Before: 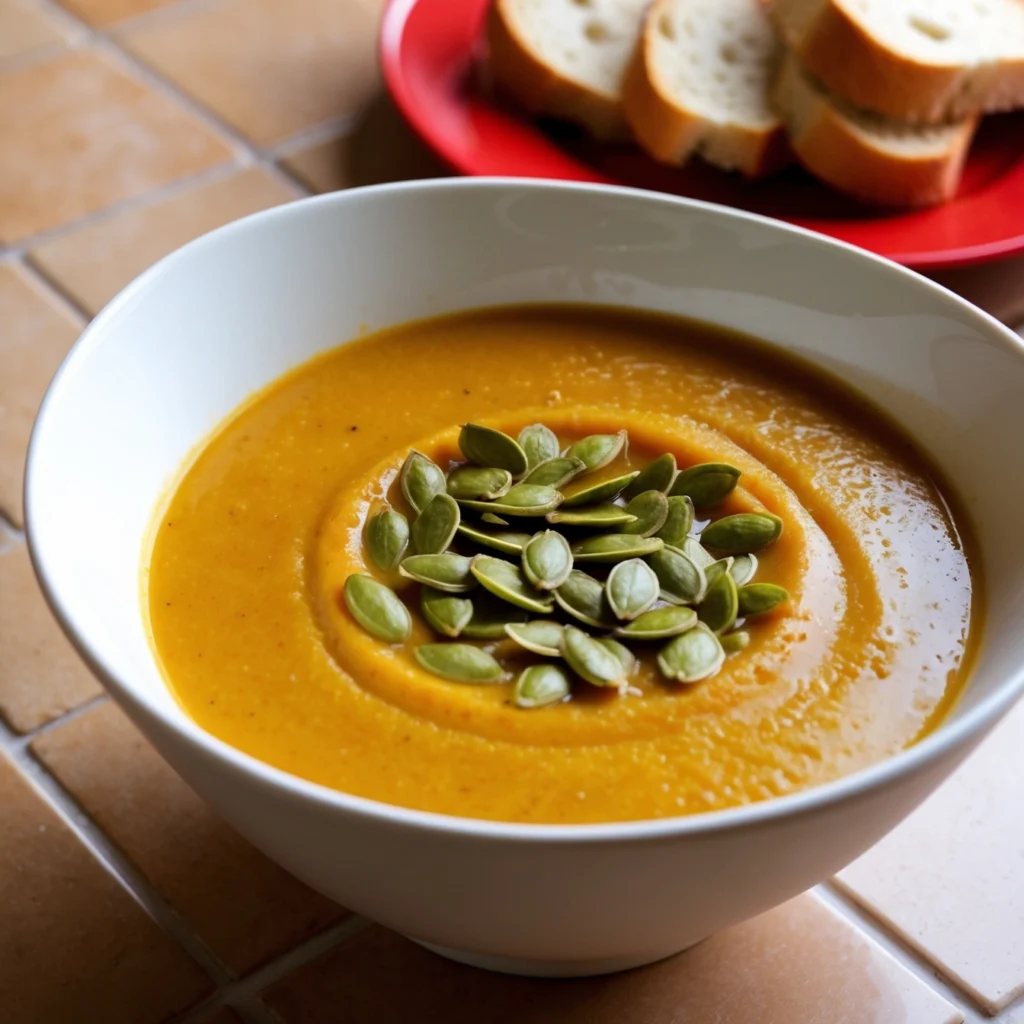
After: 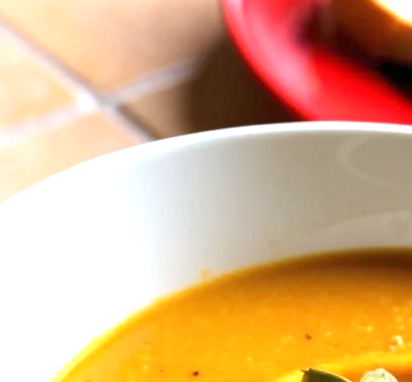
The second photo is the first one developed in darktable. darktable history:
crop: left 15.501%, top 5.438%, right 44.206%, bottom 57.171%
exposure: exposure 1.154 EV, compensate highlight preservation false
levels: levels [0, 0.499, 1]
